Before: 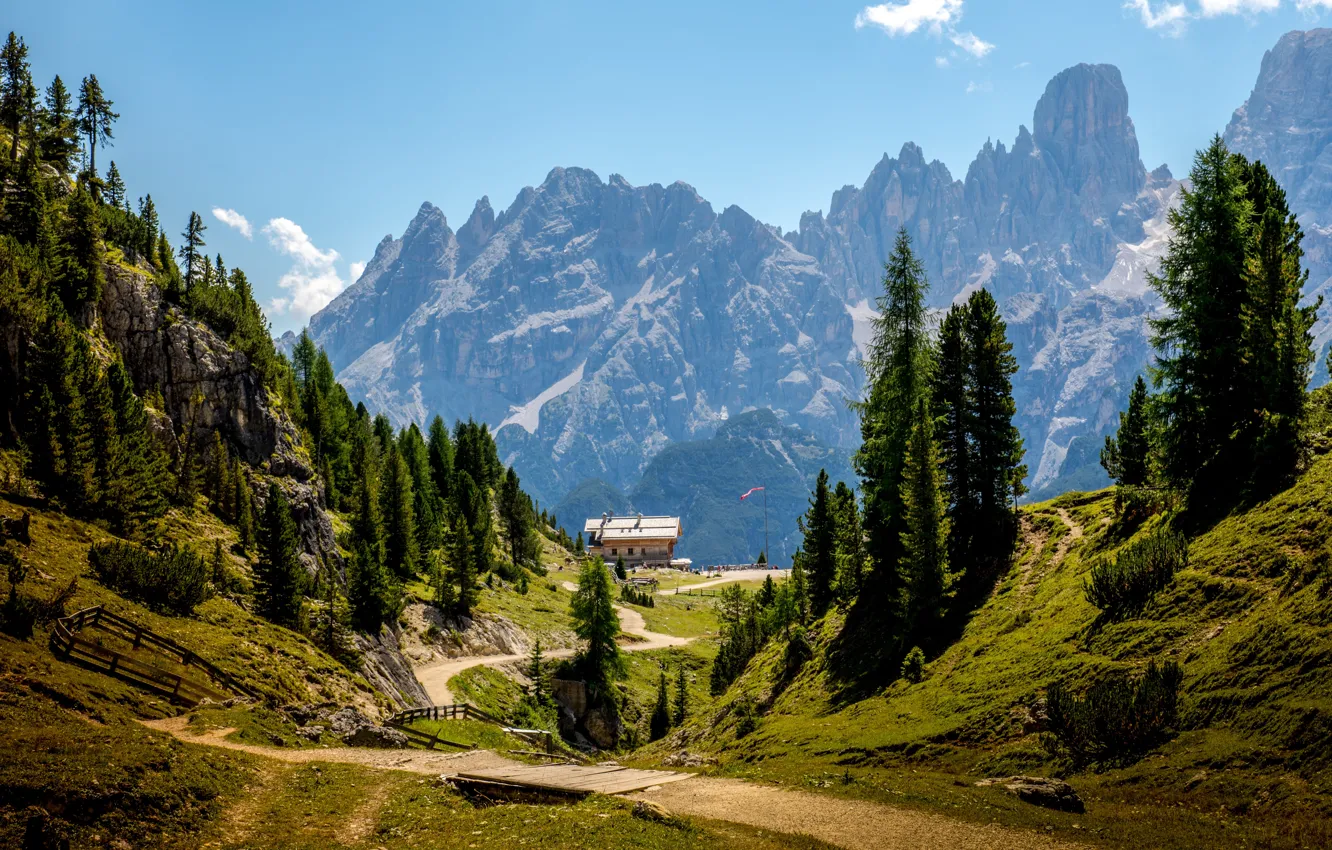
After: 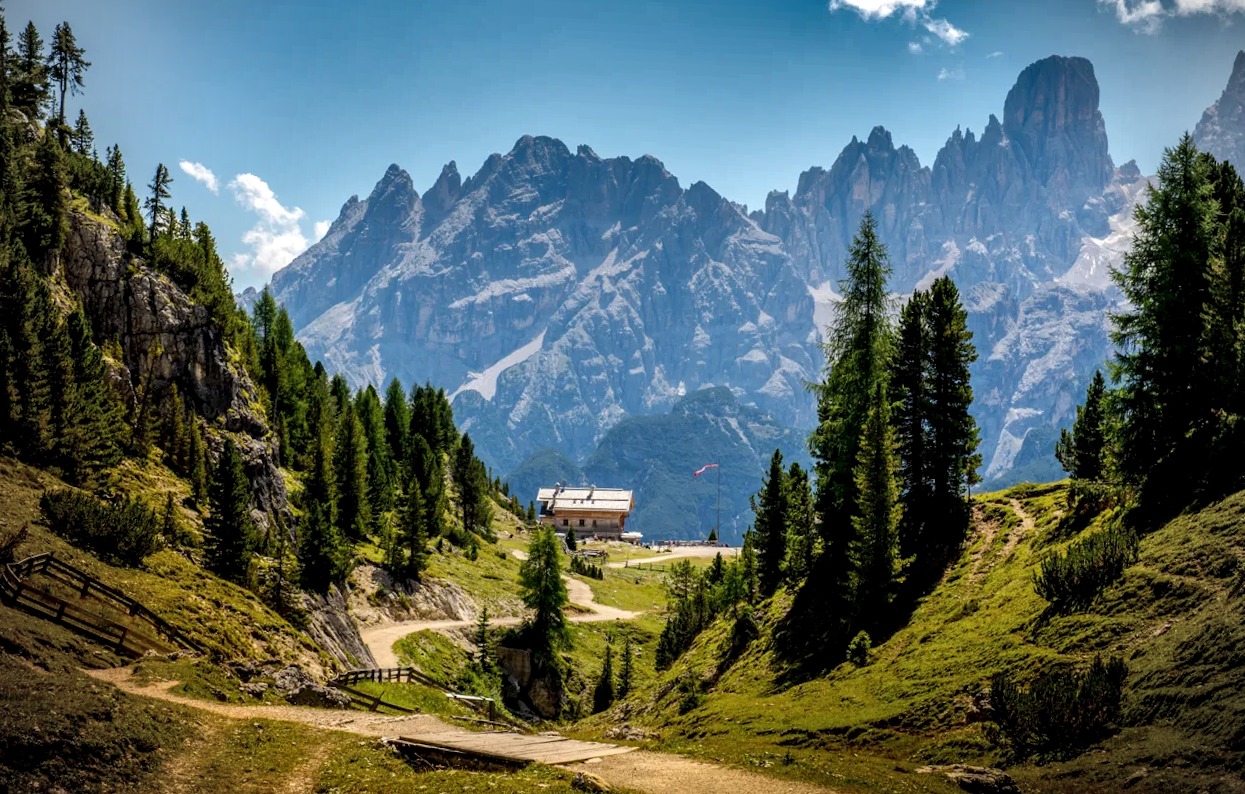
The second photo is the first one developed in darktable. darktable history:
shadows and highlights: shadows 17.29, highlights -84.38, soften with gaussian
crop and rotate: angle -2.59°
vignetting: unbound false
local contrast: highlights 106%, shadows 102%, detail 120%, midtone range 0.2
